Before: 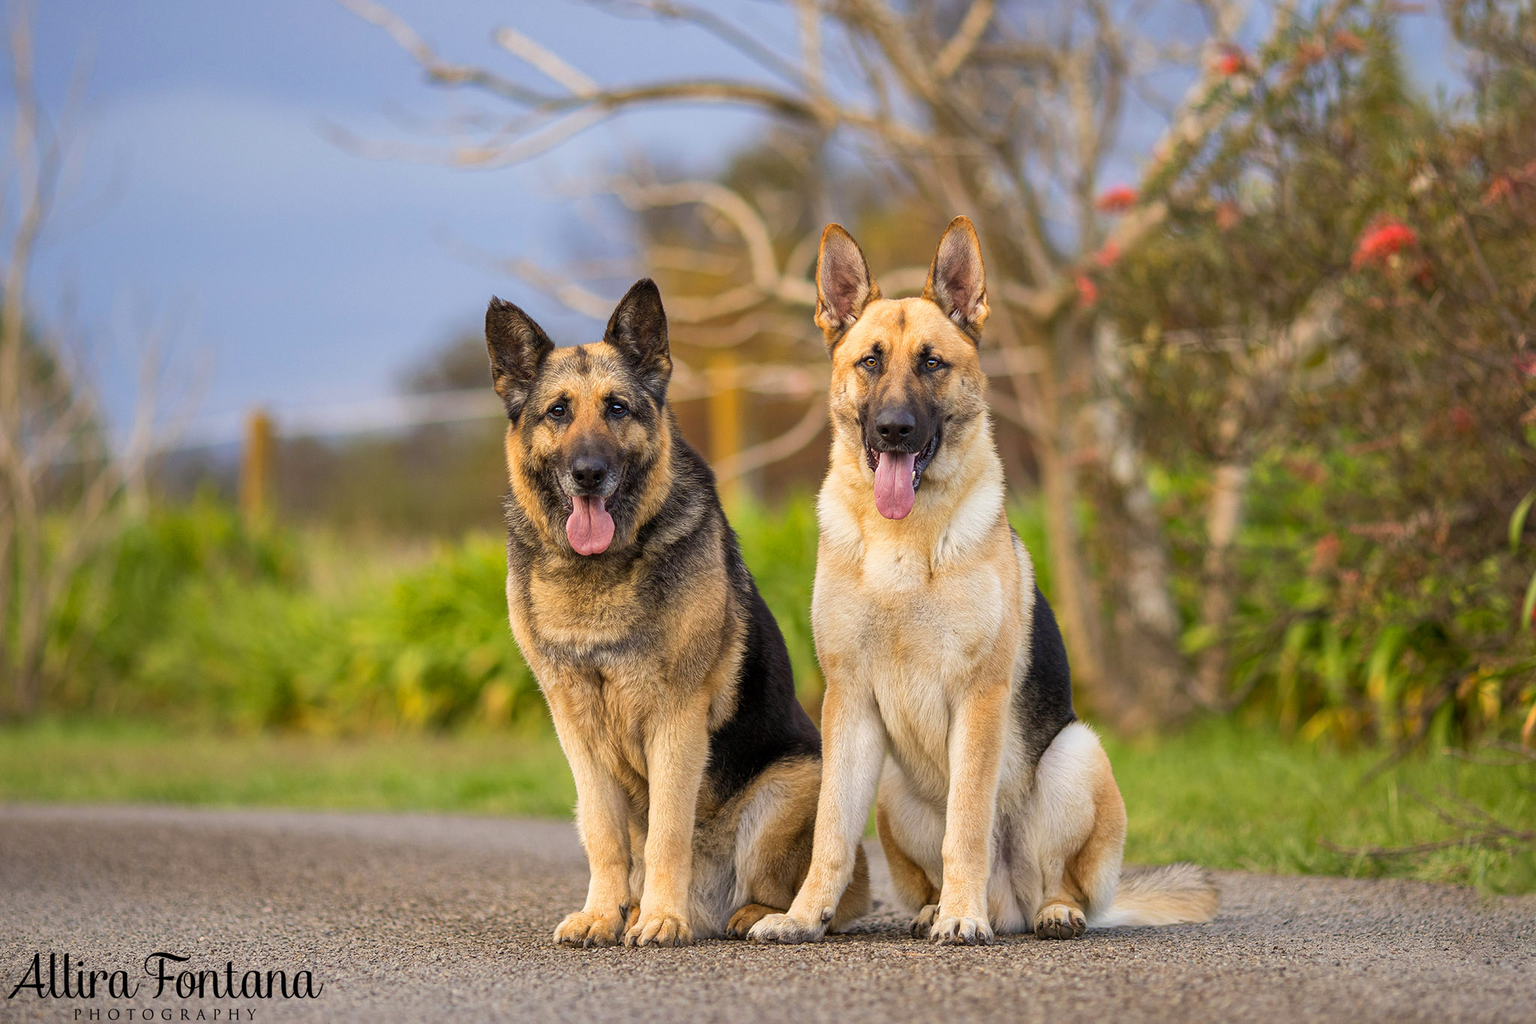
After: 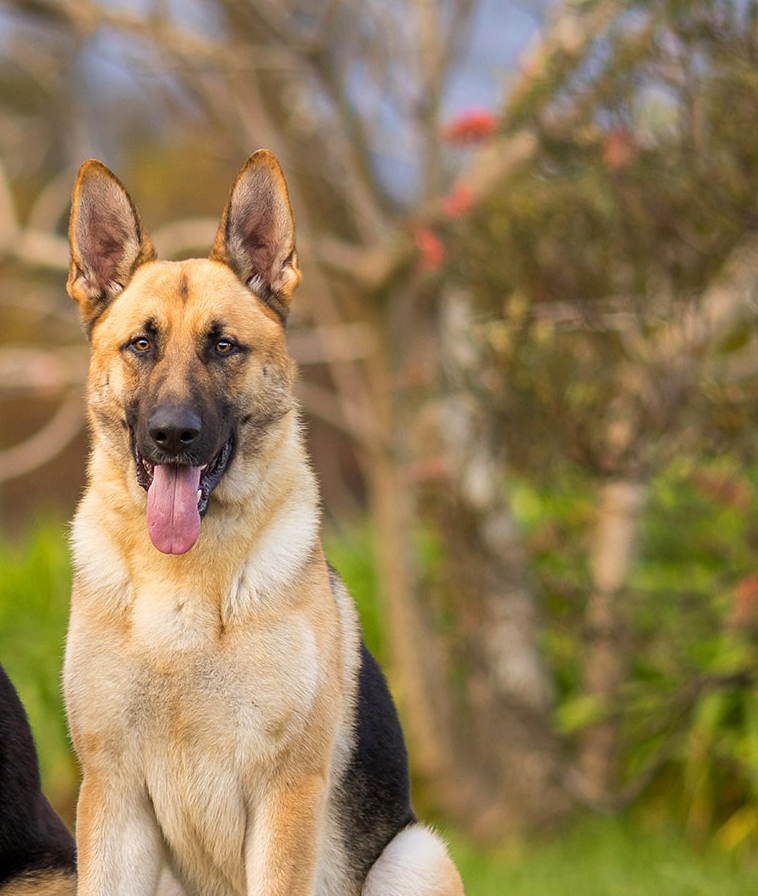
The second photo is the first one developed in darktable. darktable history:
crop and rotate: left 49.773%, top 10.143%, right 13.171%, bottom 24.2%
